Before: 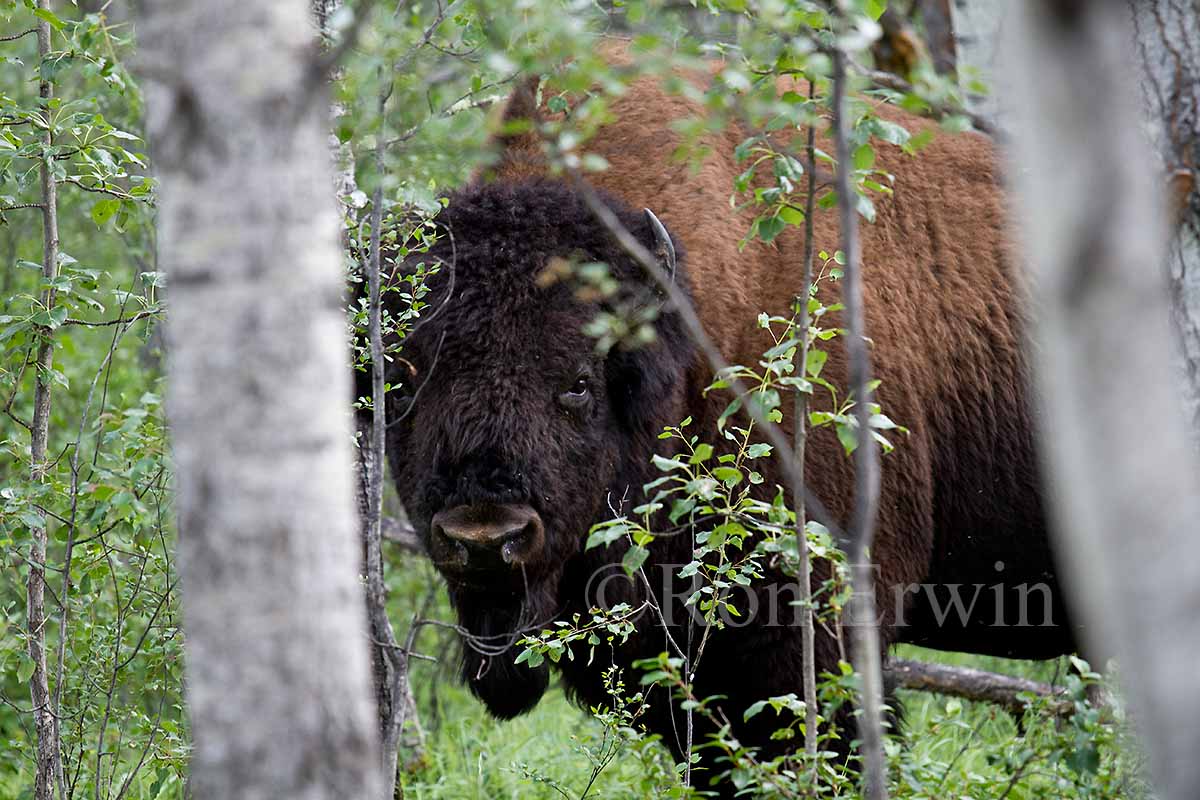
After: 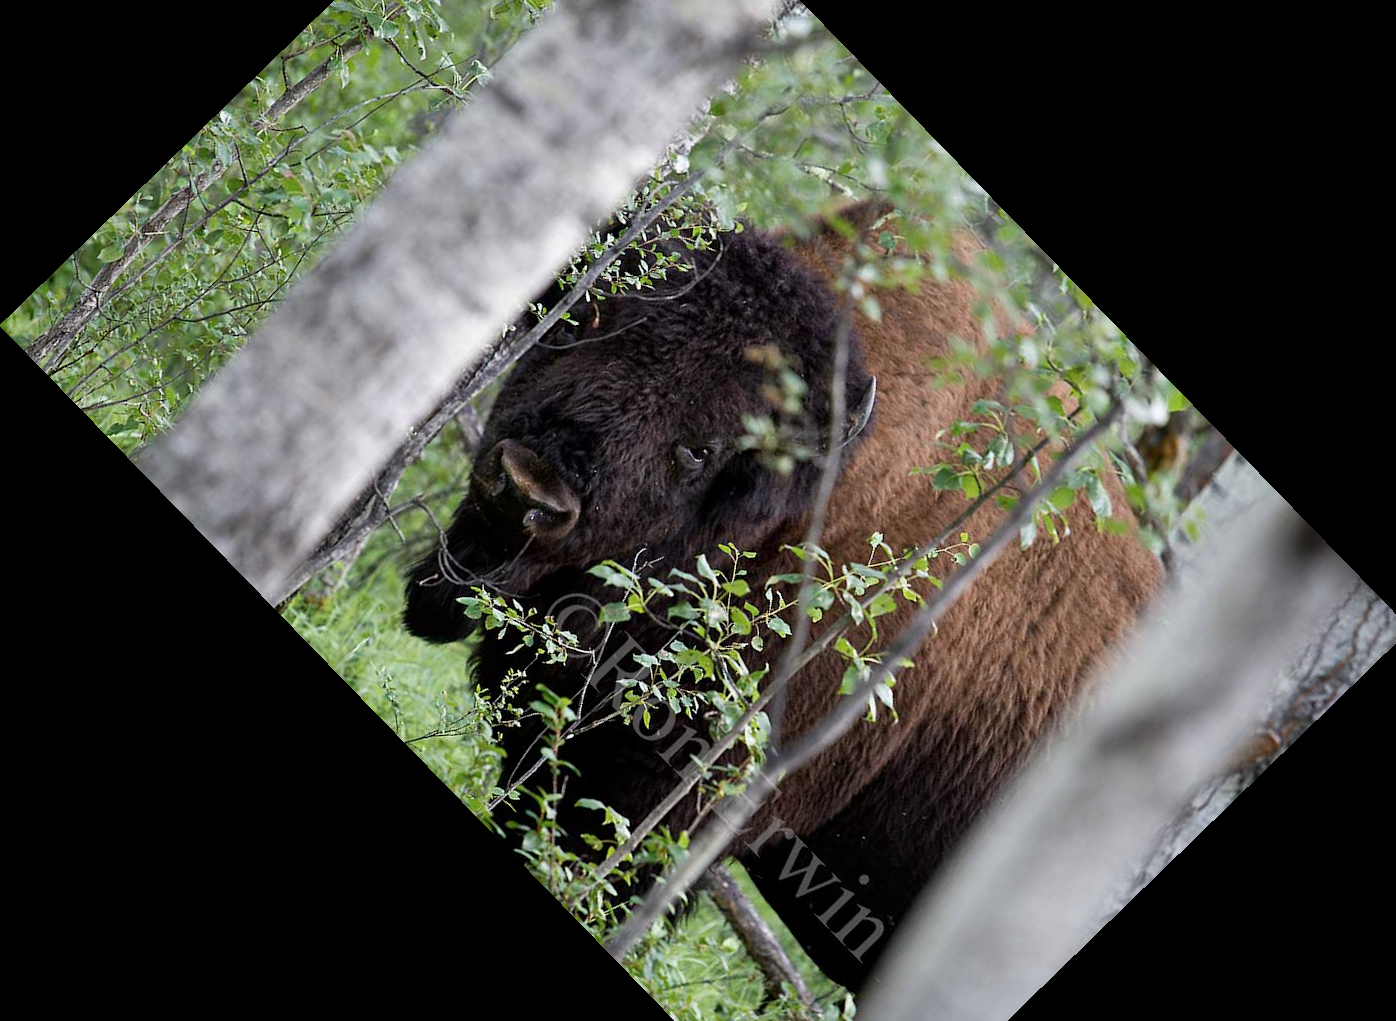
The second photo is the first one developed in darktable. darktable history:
contrast brightness saturation: saturation -0.094
crop and rotate: angle -45.84°, top 16.345%, right 0.968%, bottom 11.615%
